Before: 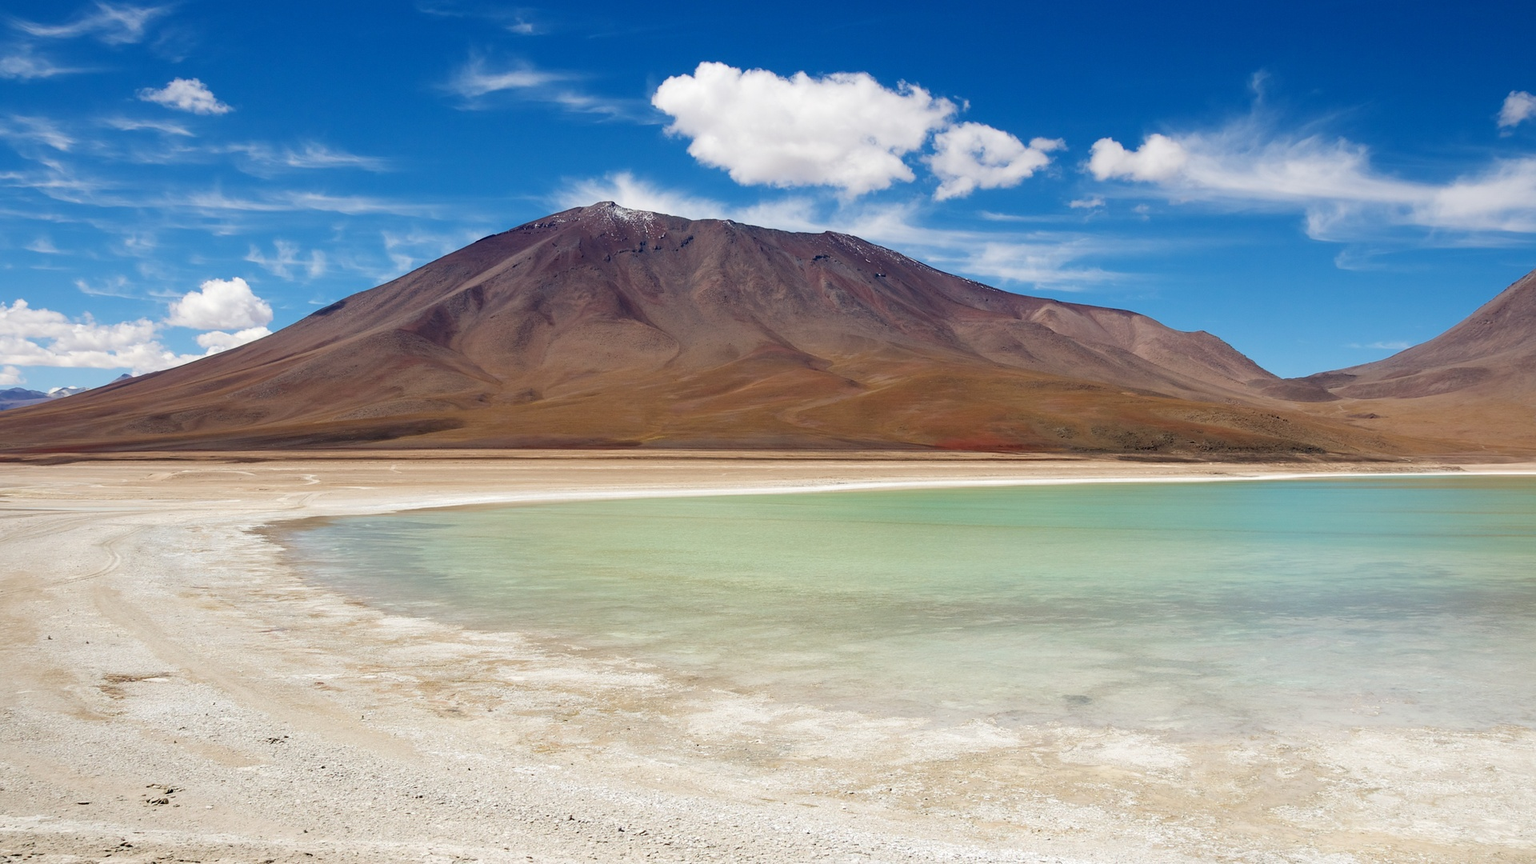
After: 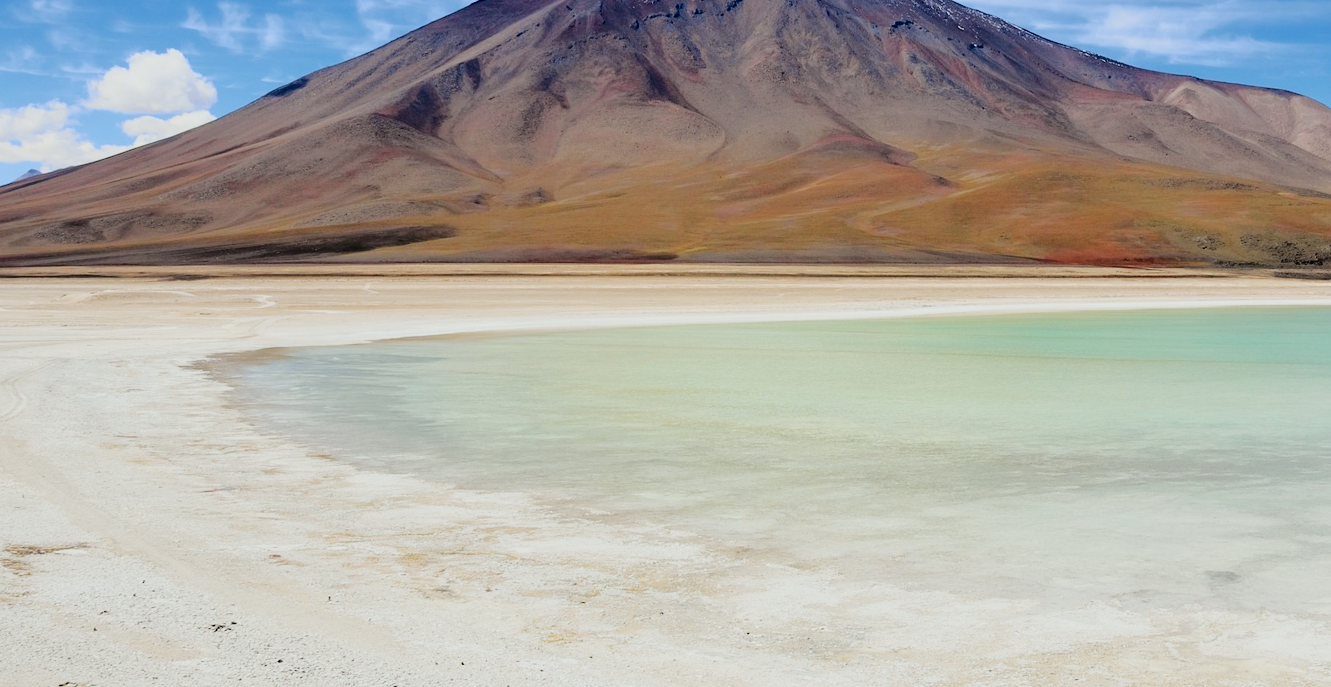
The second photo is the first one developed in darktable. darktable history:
tone curve: curves: ch0 [(0.014, 0.013) (0.088, 0.043) (0.208, 0.176) (0.257, 0.267) (0.406, 0.483) (0.489, 0.556) (0.667, 0.73) (0.793, 0.851) (0.994, 0.974)]; ch1 [(0, 0) (0.161, 0.092) (0.35, 0.33) (0.392, 0.392) (0.457, 0.467) (0.505, 0.497) (0.537, 0.518) (0.553, 0.53) (0.58, 0.567) (0.739, 0.697) (1, 1)]; ch2 [(0, 0) (0.346, 0.362) (0.448, 0.419) (0.502, 0.499) (0.533, 0.517) (0.556, 0.533) (0.629, 0.619) (0.717, 0.678) (1, 1)], color space Lab, independent channels, preserve colors none
crop: left 6.488%, top 27.668%, right 24.183%, bottom 8.656%
filmic rgb: black relative exposure -7.65 EV, white relative exposure 4.56 EV, hardness 3.61, color science v6 (2022)
color balance rgb: linear chroma grading › shadows 32%, linear chroma grading › global chroma -2%, linear chroma grading › mid-tones 4%, perceptual saturation grading › global saturation -2%, perceptual saturation grading › highlights -8%, perceptual saturation grading › mid-tones 8%, perceptual saturation grading › shadows 4%, perceptual brilliance grading › highlights 8%, perceptual brilliance grading › mid-tones 4%, perceptual brilliance grading › shadows 2%, global vibrance 16%, saturation formula JzAzBz (2021)
